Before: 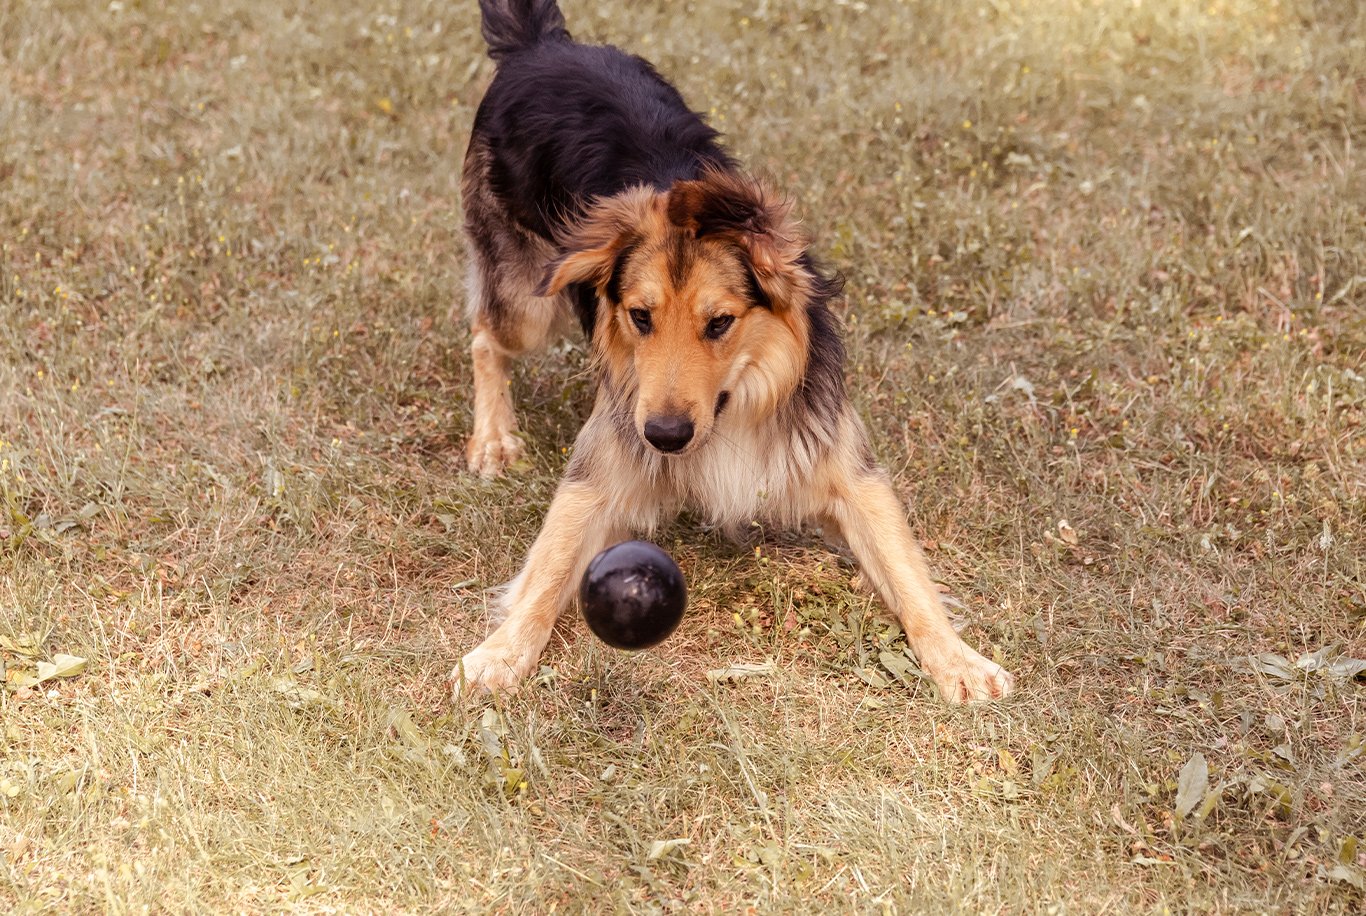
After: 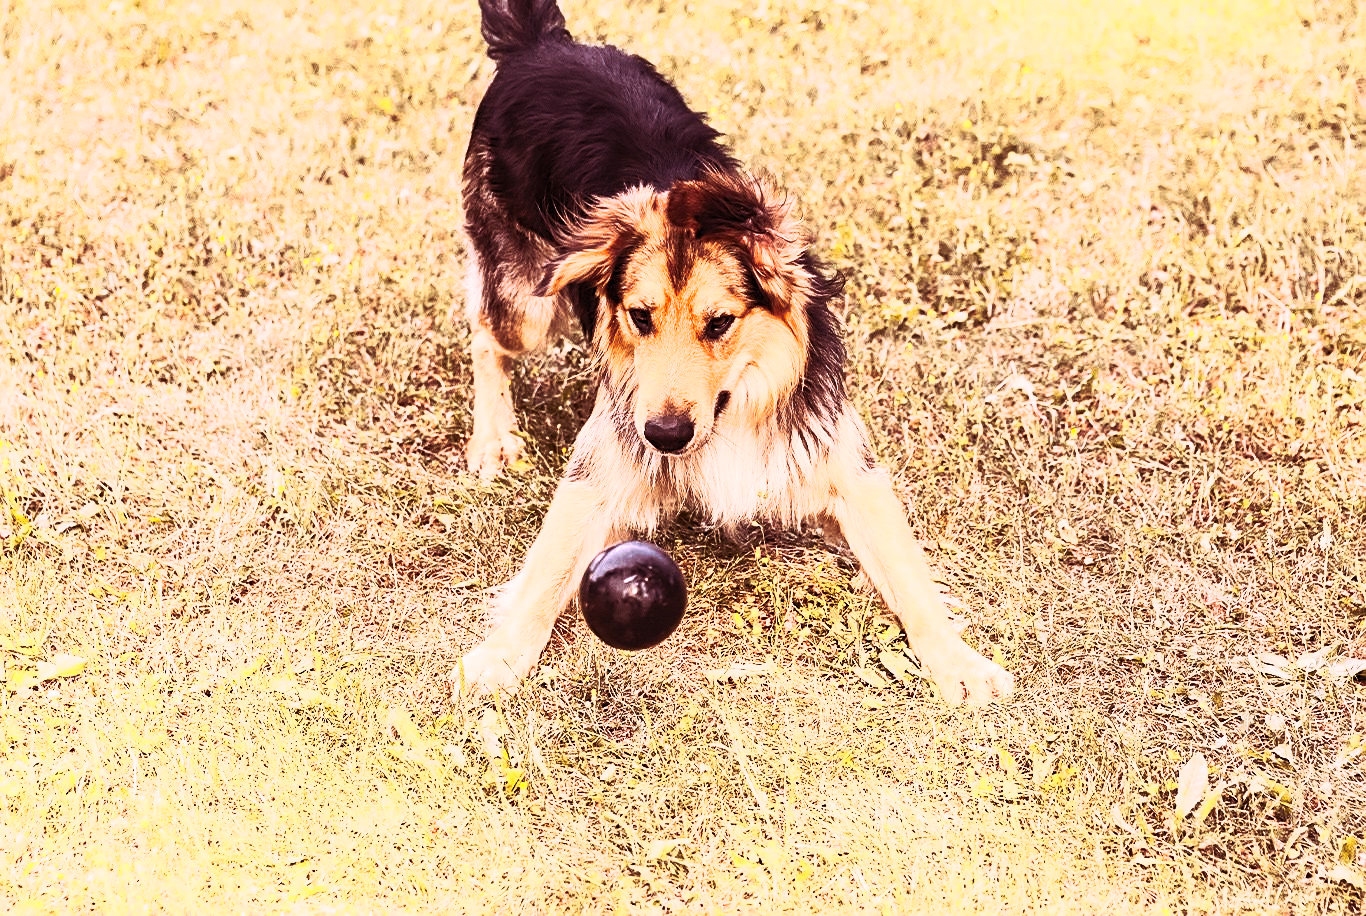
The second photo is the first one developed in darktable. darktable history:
sharpen: on, module defaults
split-toning: highlights › hue 298.8°, highlights › saturation 0.73, compress 41.76%
contrast brightness saturation: contrast 0.83, brightness 0.59, saturation 0.59
